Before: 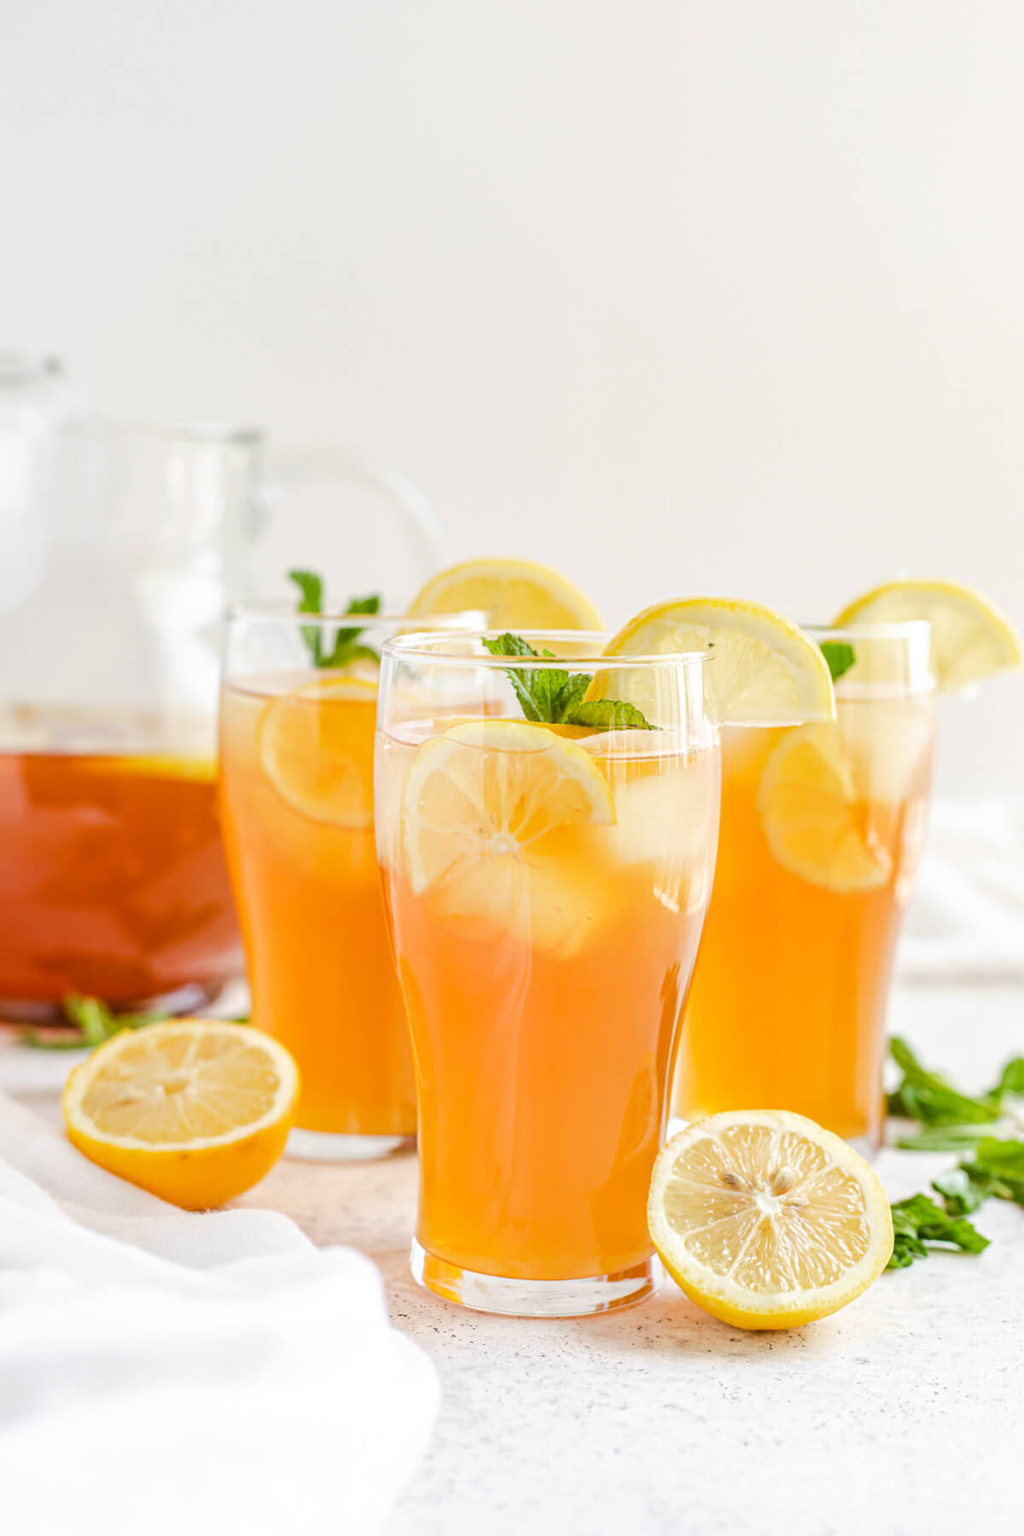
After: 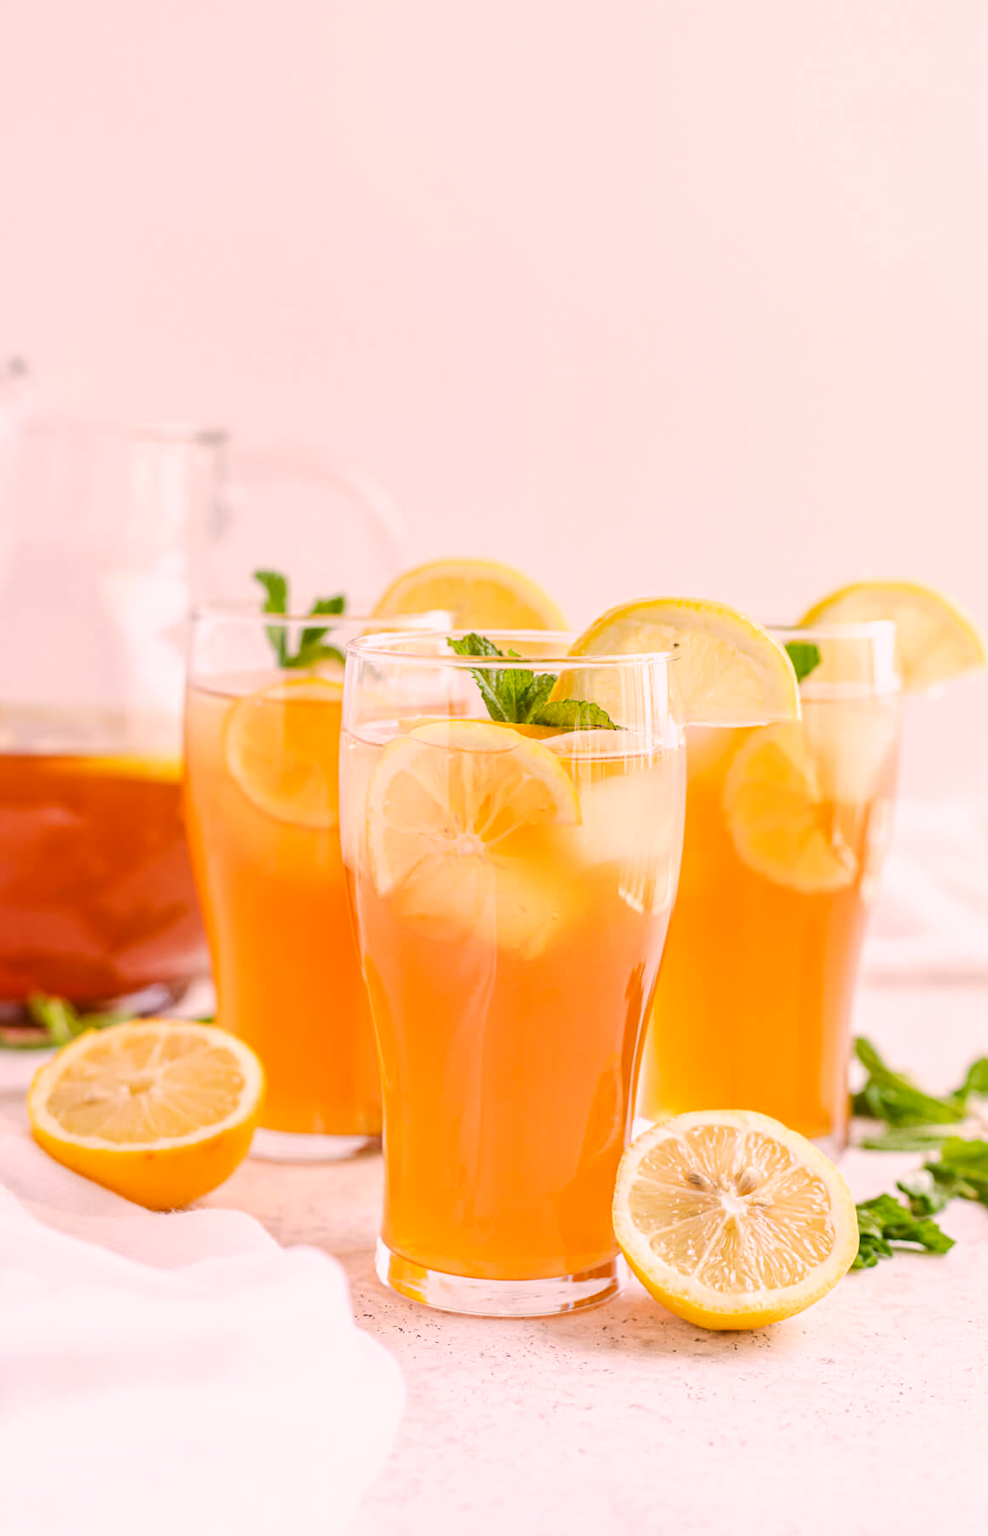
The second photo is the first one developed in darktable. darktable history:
color correction: highlights a* 14.66, highlights b* 4.86
crop and rotate: left 3.486%
